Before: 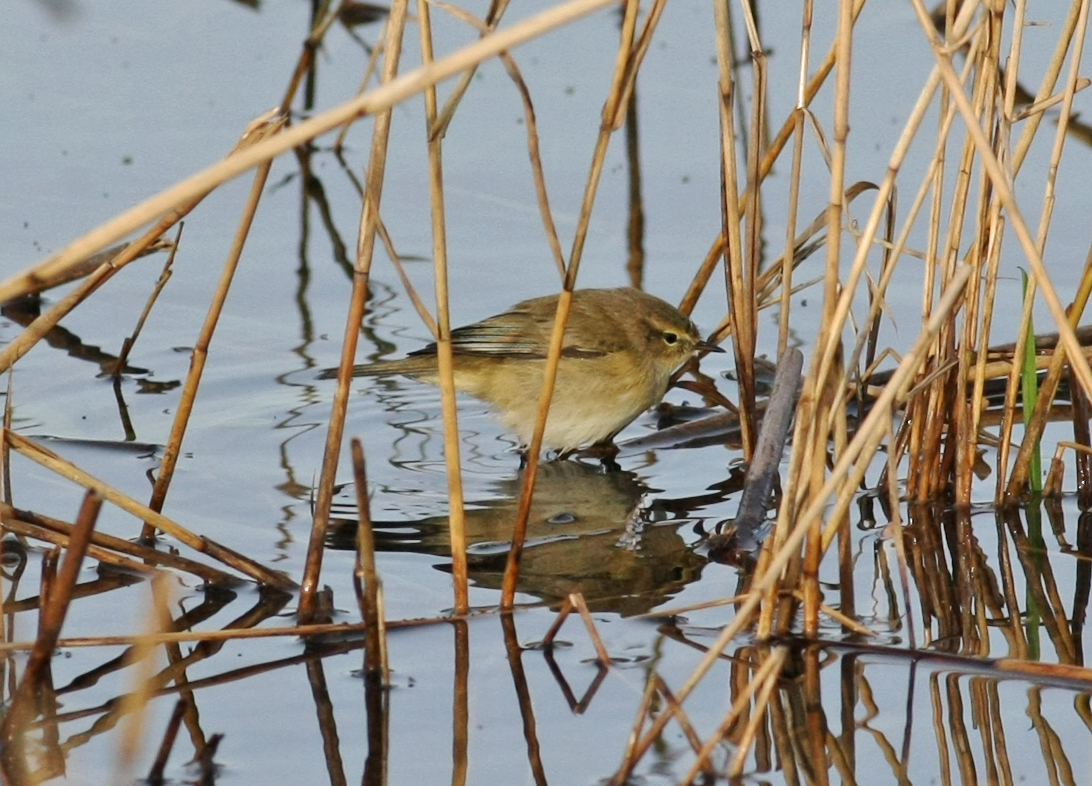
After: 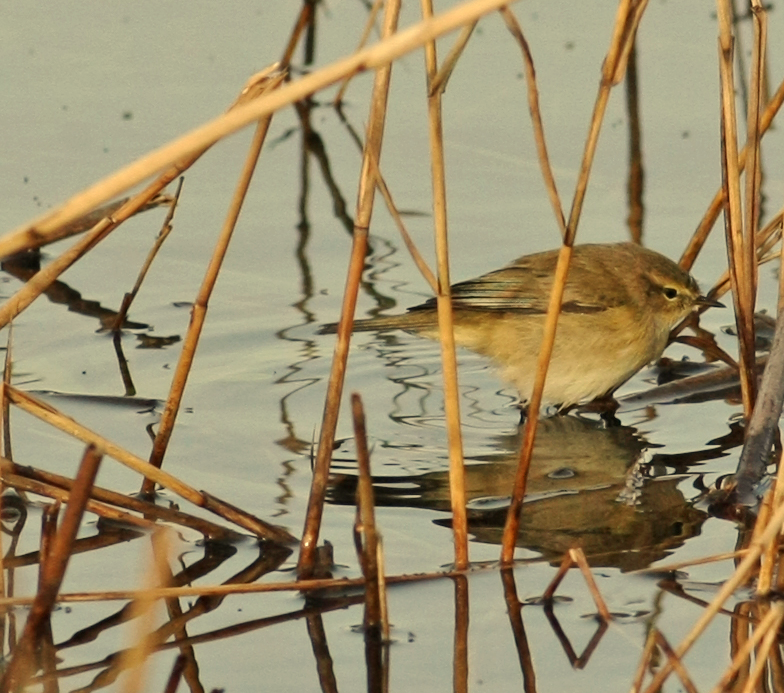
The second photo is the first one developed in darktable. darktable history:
white balance: red 1.08, blue 0.791
crop: top 5.803%, right 27.864%, bottom 5.804%
